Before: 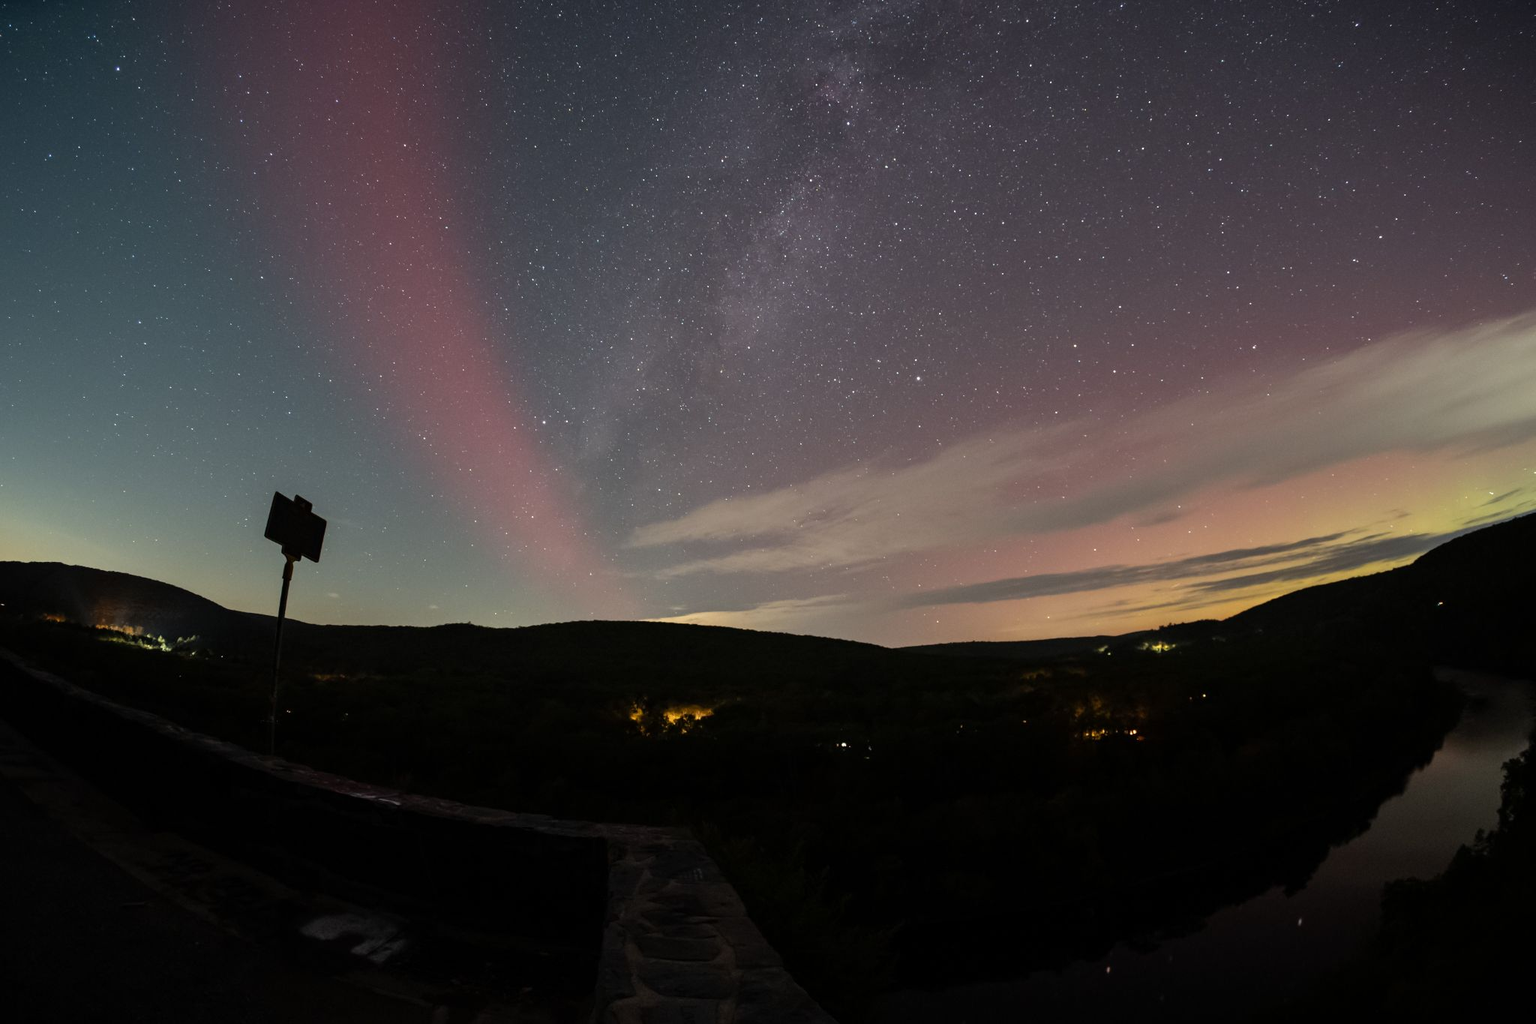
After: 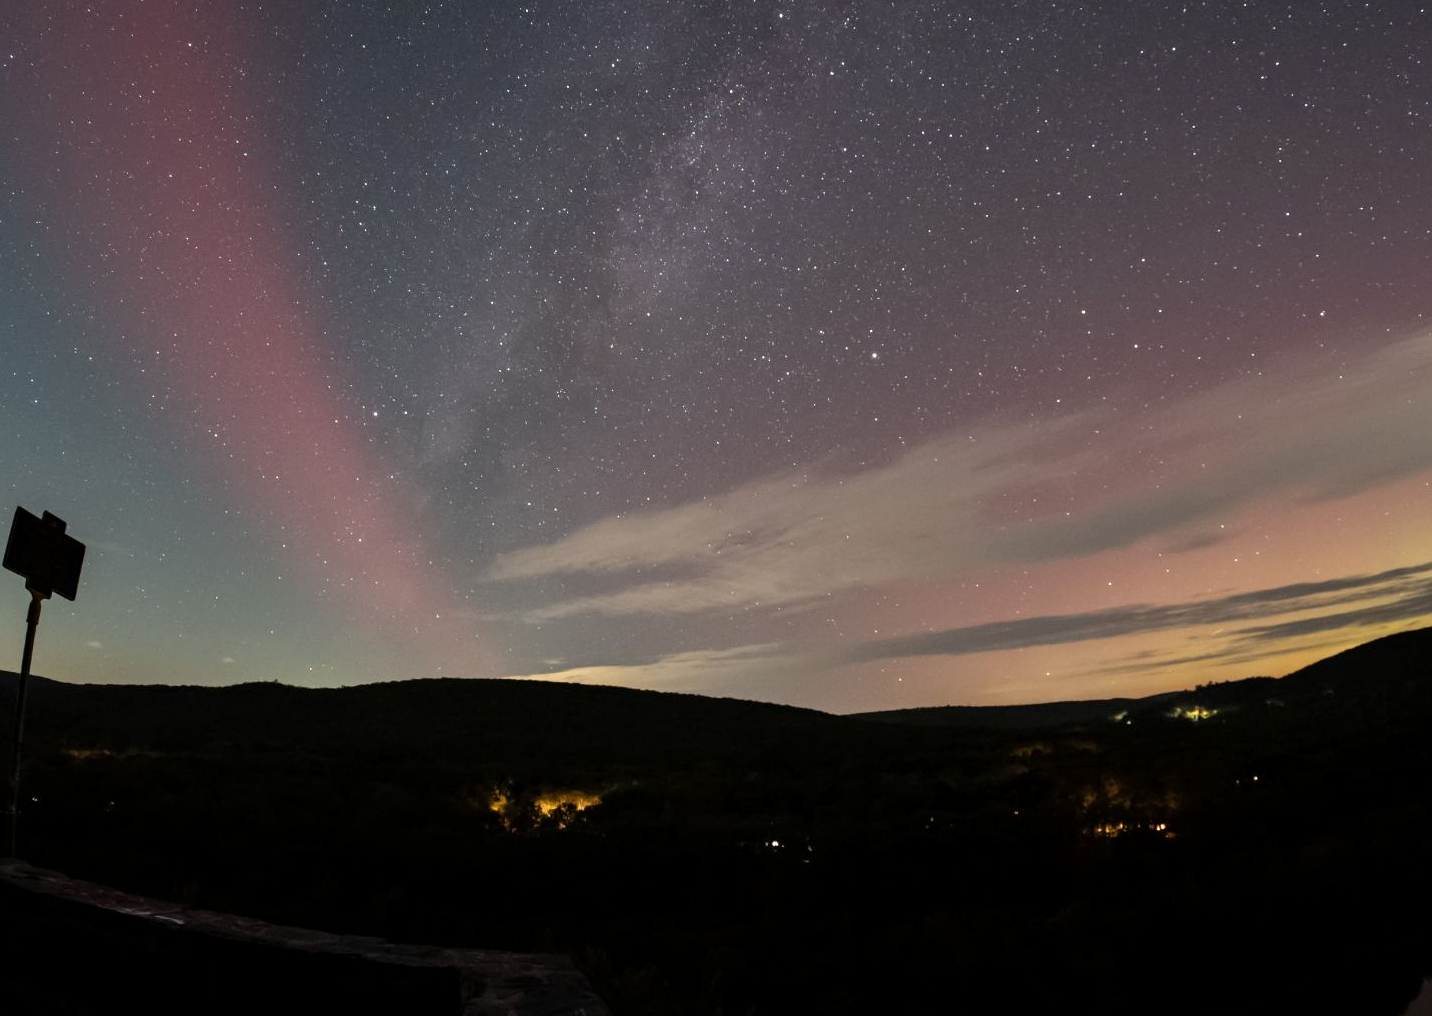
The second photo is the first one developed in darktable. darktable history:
local contrast: highlights 104%, shadows 102%, detail 120%, midtone range 0.2
crop and rotate: left 17.098%, top 10.966%, right 12.973%, bottom 14.588%
